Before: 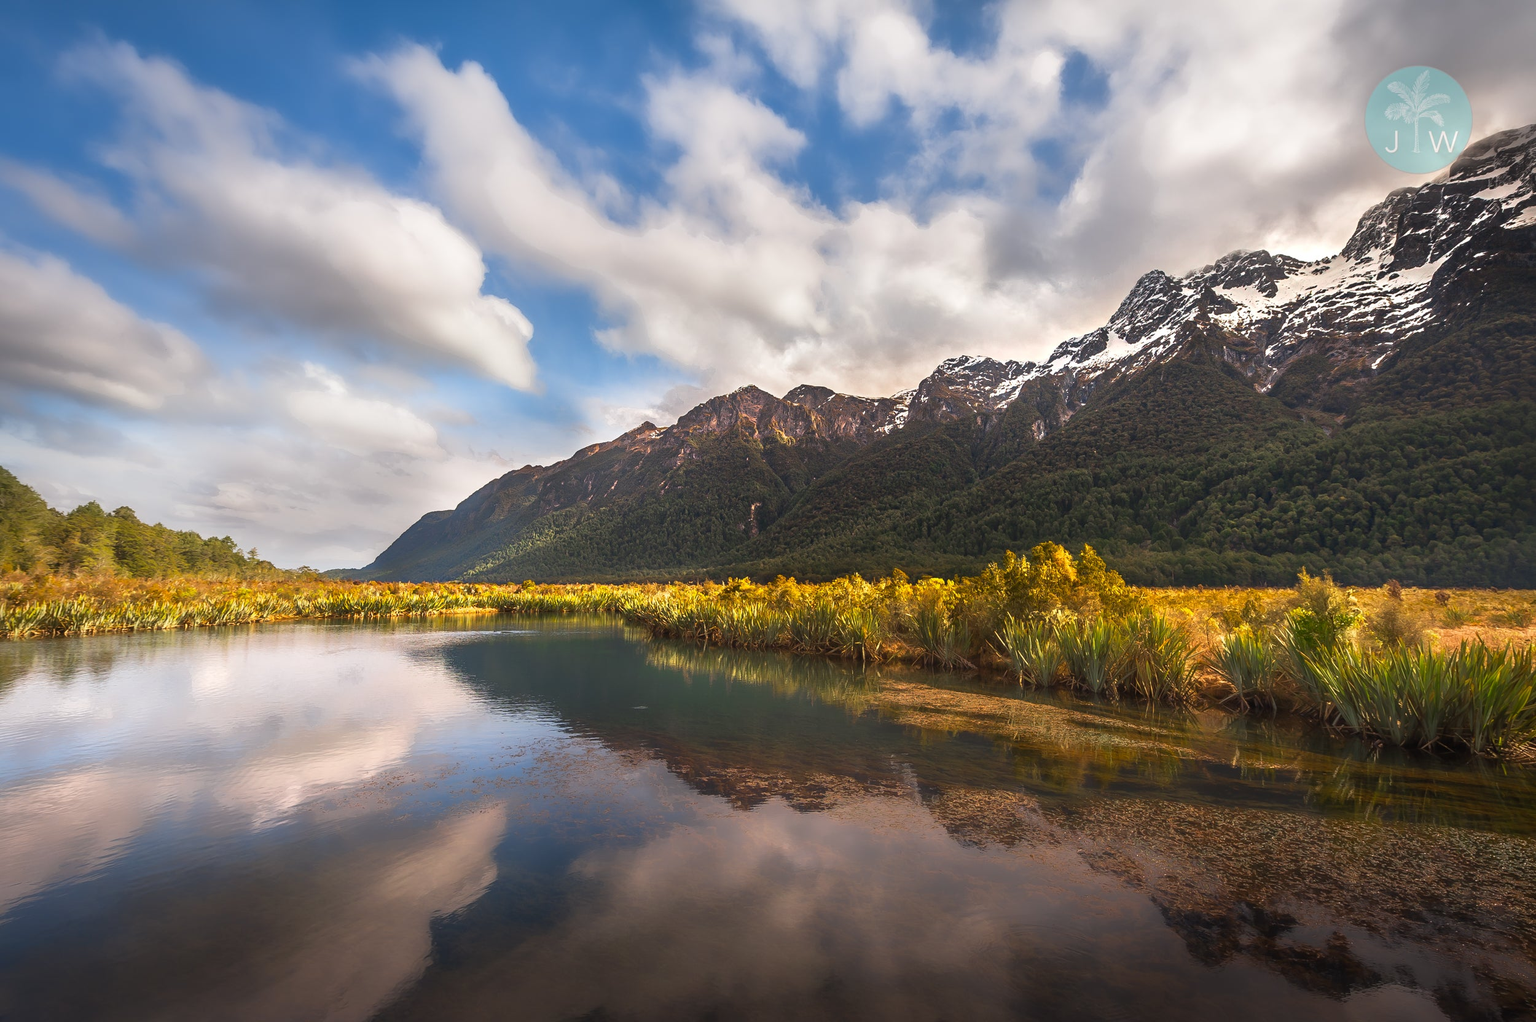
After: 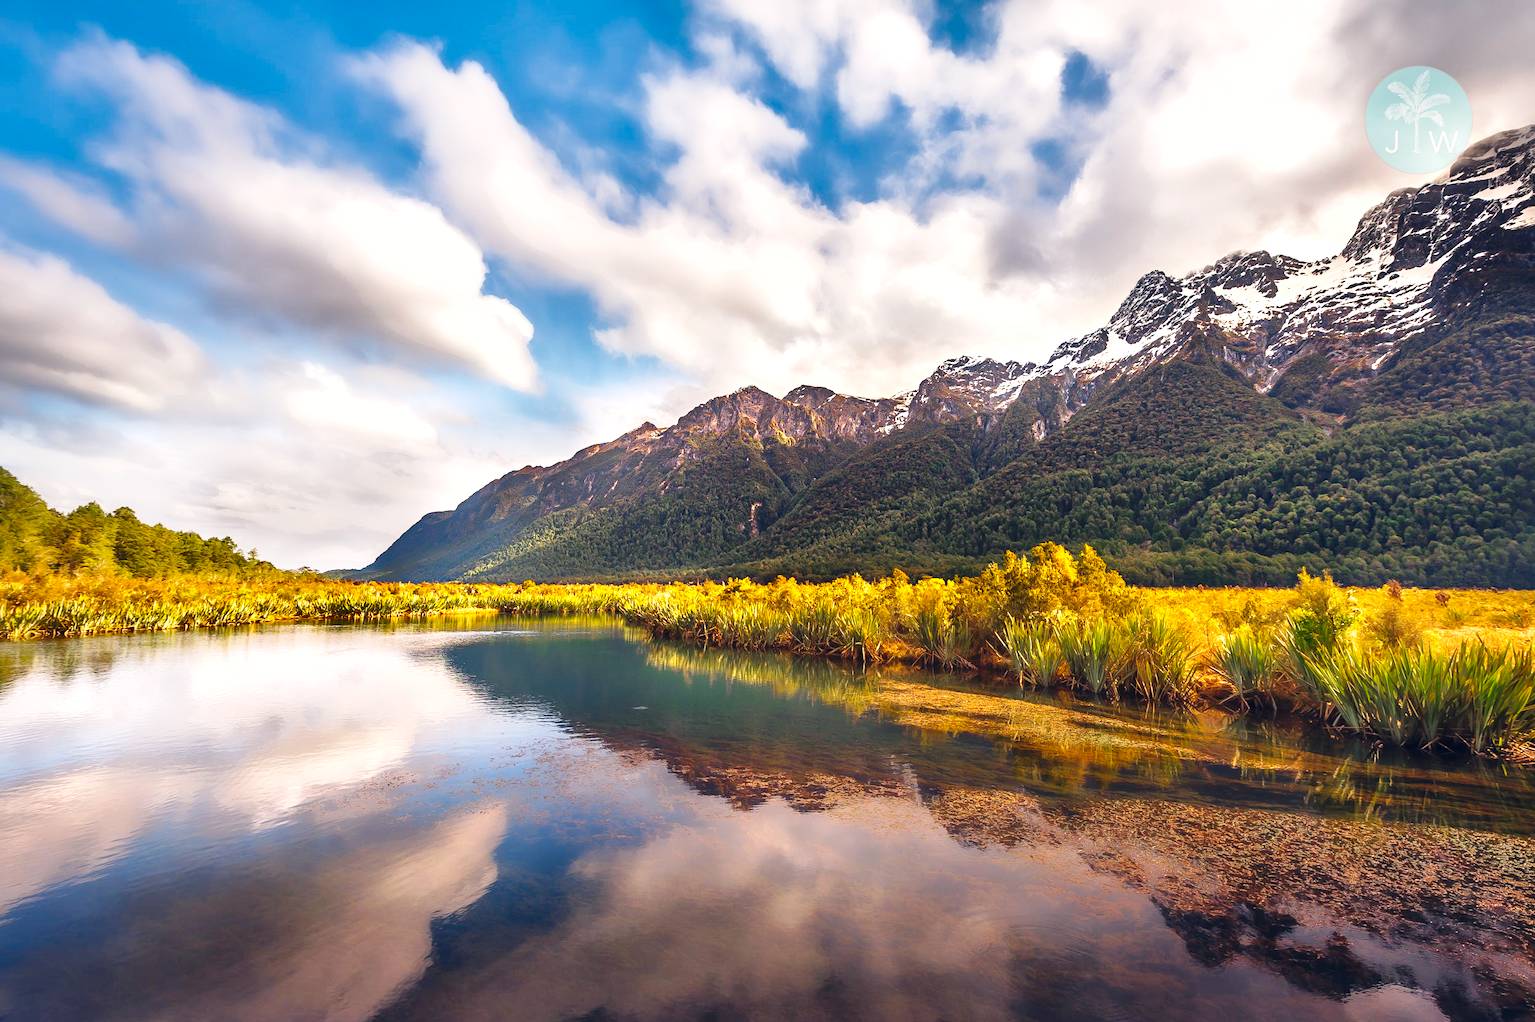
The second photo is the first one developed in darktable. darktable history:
color balance rgb: shadows lift › hue 87.51°, highlights gain › chroma 1.35%, highlights gain › hue 55.1°, global offset › chroma 0.13%, global offset › hue 253.66°, perceptual saturation grading › global saturation 16.38%
shadows and highlights: shadows 60, soften with gaussian
exposure: black level correction 0, exposure 0.5 EV, compensate exposure bias true, compensate highlight preservation false
base curve: curves: ch0 [(0, 0) (0.036, 0.025) (0.121, 0.166) (0.206, 0.329) (0.605, 0.79) (1, 1)], preserve colors none
